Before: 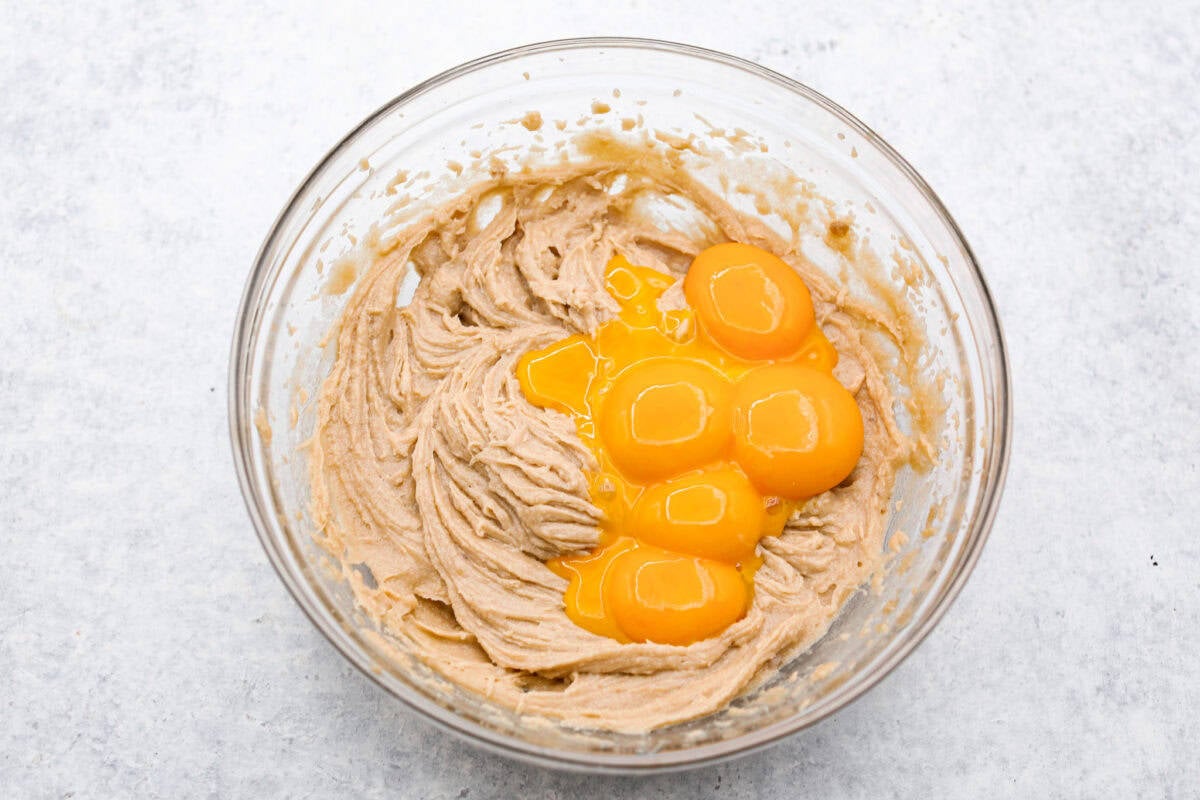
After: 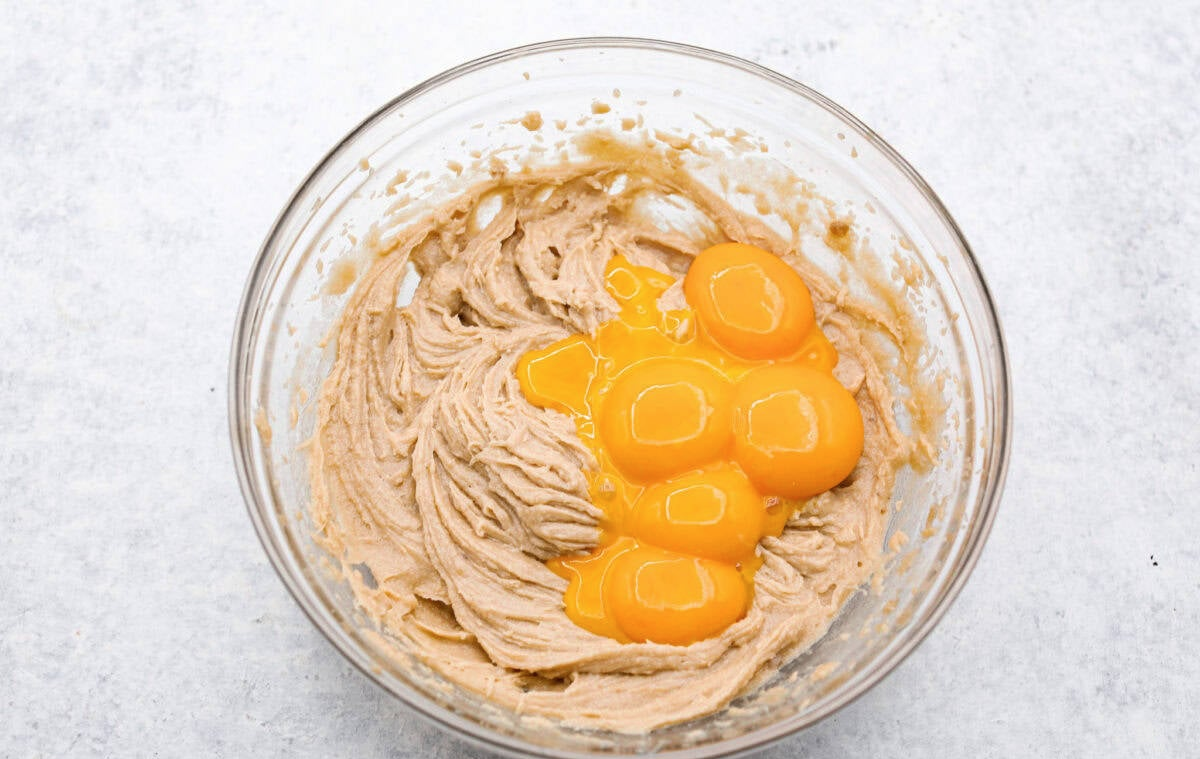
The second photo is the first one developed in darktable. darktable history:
crop and rotate: top 0%, bottom 5.097%
contrast brightness saturation: saturation -0.05
